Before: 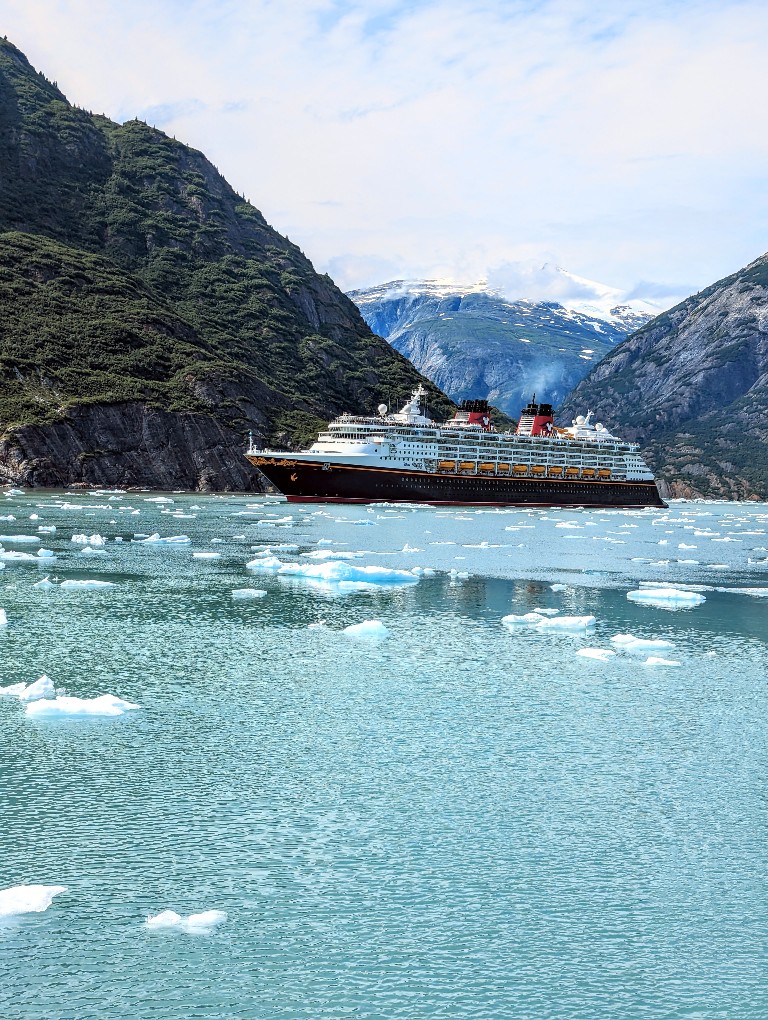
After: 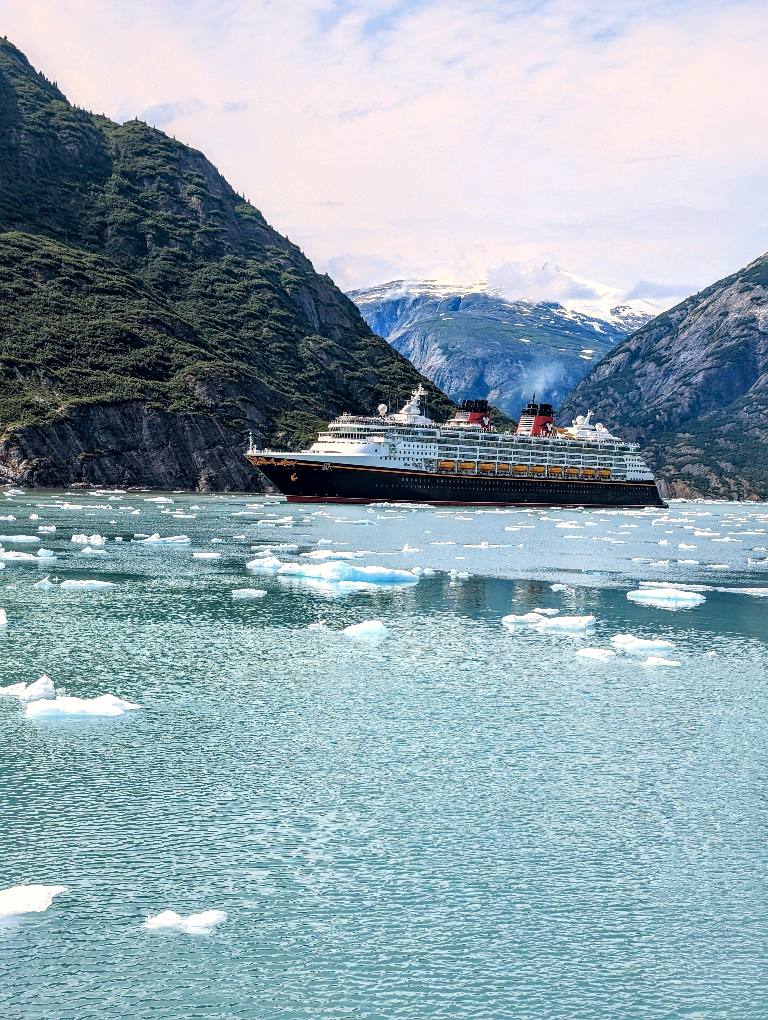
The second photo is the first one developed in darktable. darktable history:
local contrast: mode bilateral grid, contrast 19, coarseness 49, detail 132%, midtone range 0.2
color correction: highlights a* 5.4, highlights b* 5.35, shadows a* -4.04, shadows b* -5.28
